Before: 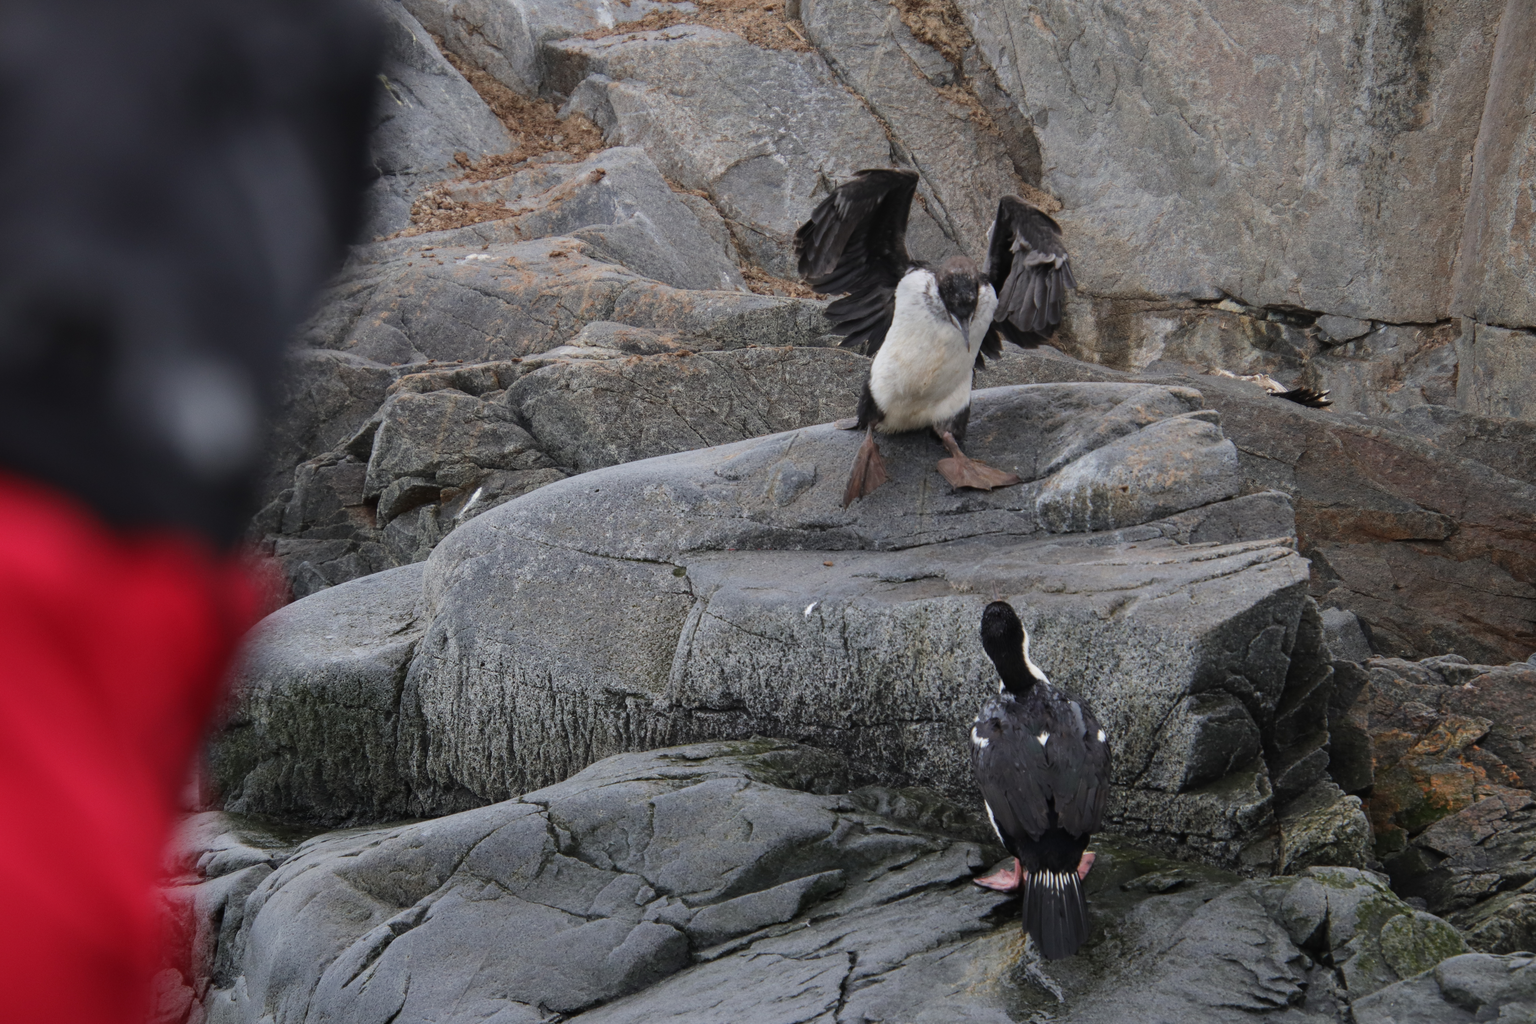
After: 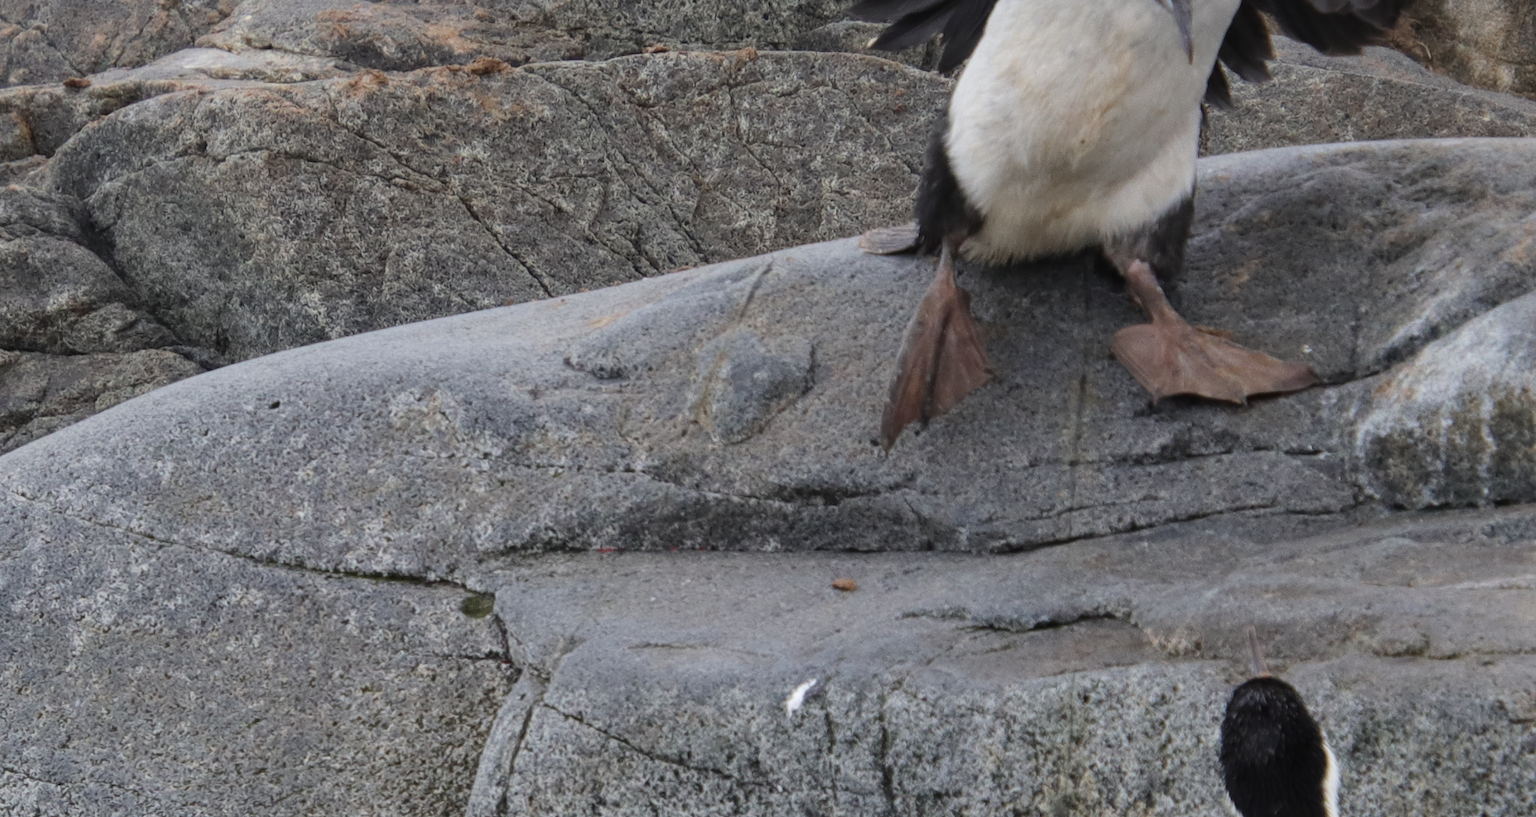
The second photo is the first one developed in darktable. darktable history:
crop: left 31.629%, top 31.878%, right 27.781%, bottom 35.721%
